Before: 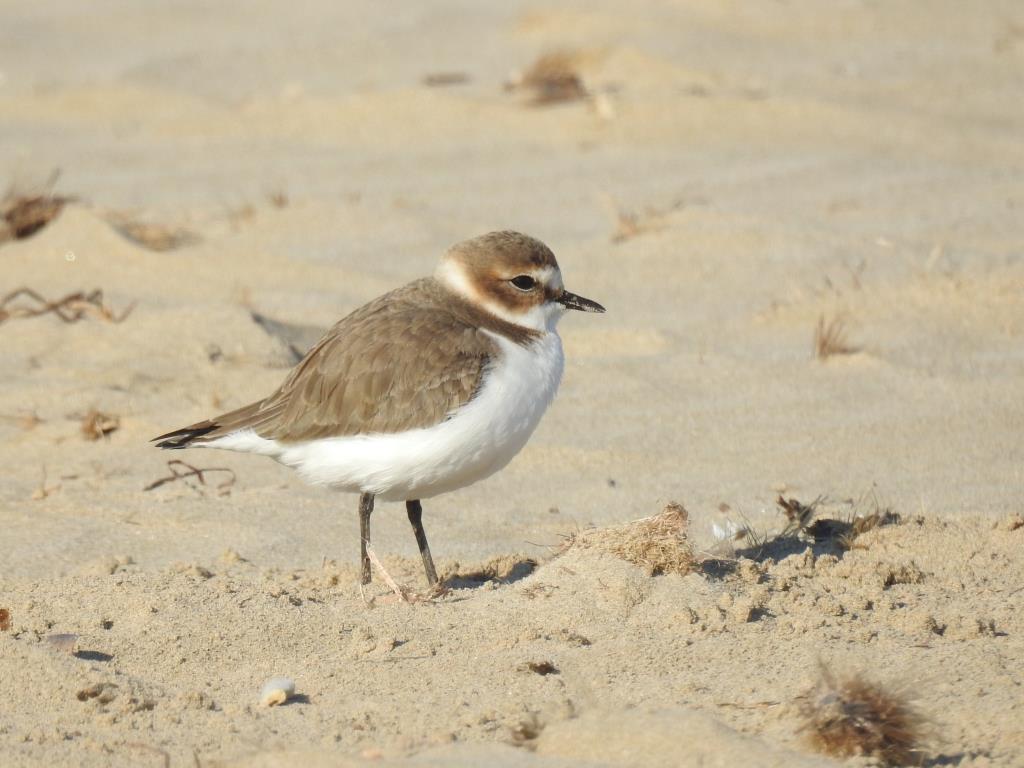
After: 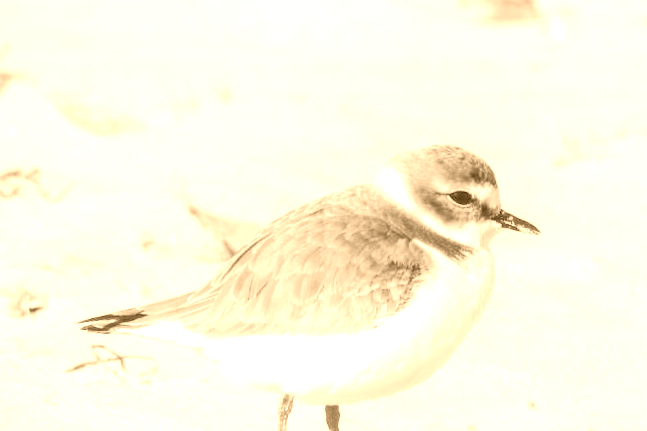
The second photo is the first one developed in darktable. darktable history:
white balance: red 0.98, blue 1.034
local contrast: highlights 25%, detail 150%
color correction: highlights a* -1.43, highlights b* 10.12, shadows a* 0.395, shadows b* 19.35
colorize: hue 28.8°, source mix 100%
crop and rotate: angle -4.99°, left 2.122%, top 6.945%, right 27.566%, bottom 30.519%
bloom: size 9%, threshold 100%, strength 7%
shadows and highlights: highlights 70.7, soften with gaussian
